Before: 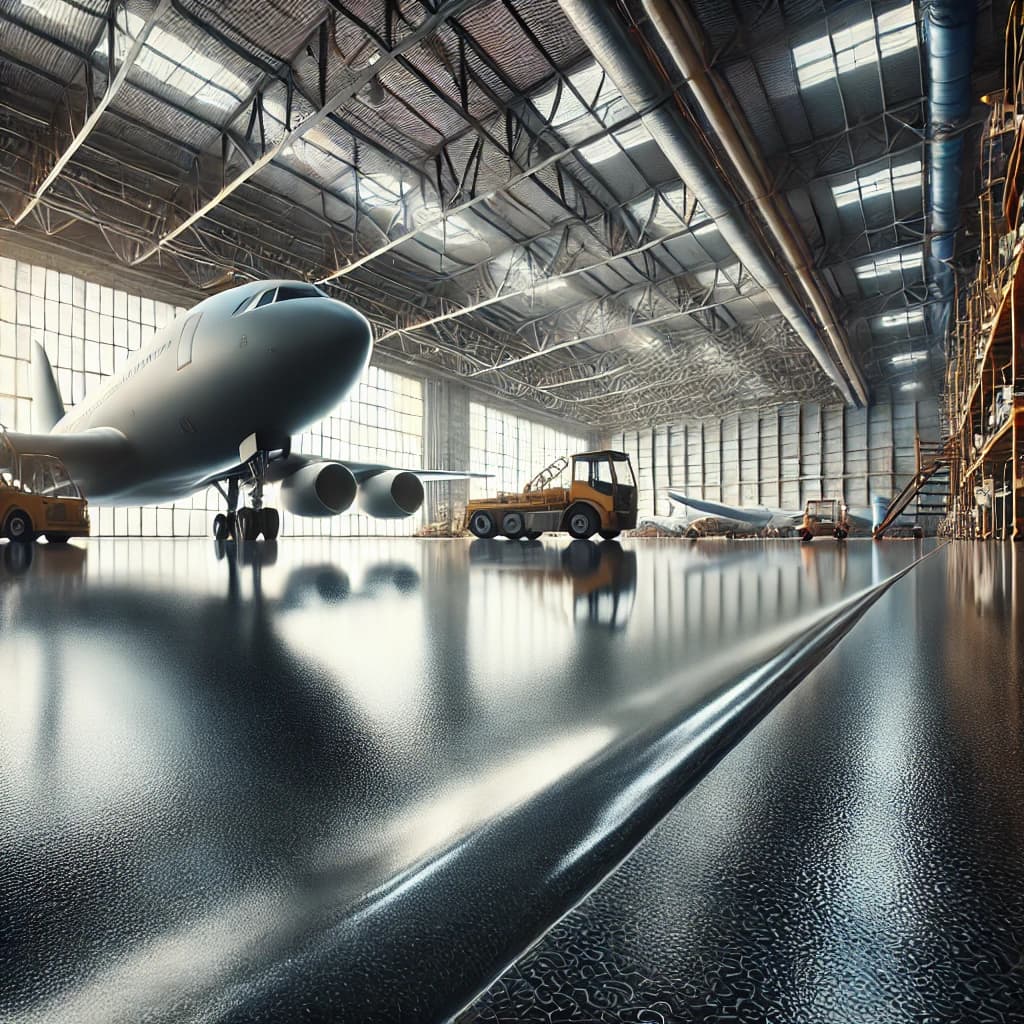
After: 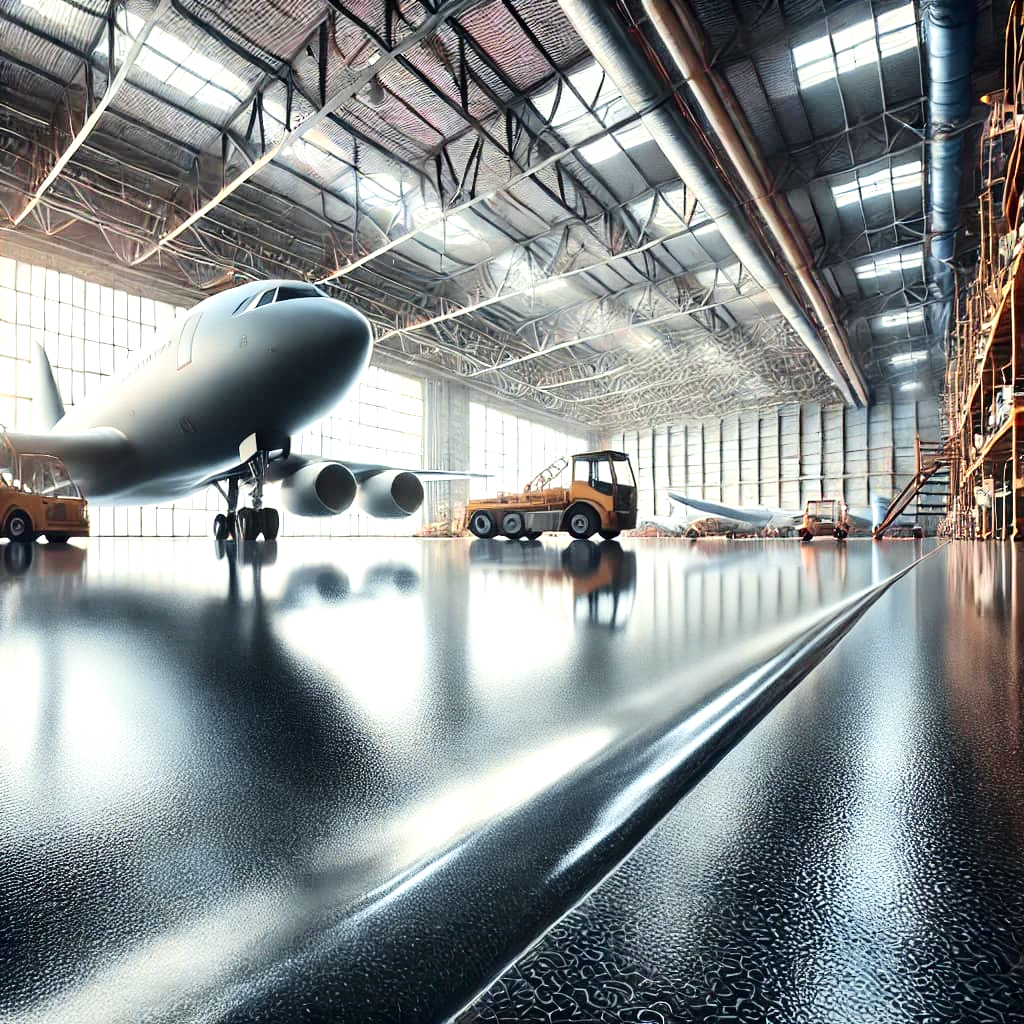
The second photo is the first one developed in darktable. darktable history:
velvia: strength 15%
exposure: exposure 1 EV, compensate highlight preservation false
tone curve: curves: ch0 [(0, 0) (0.049, 0.01) (0.154, 0.081) (0.491, 0.519) (0.748, 0.765) (1, 0.919)]; ch1 [(0, 0) (0.172, 0.123) (0.317, 0.272) (0.391, 0.424) (0.499, 0.497) (0.531, 0.541) (0.615, 0.608) (0.741, 0.783) (1, 1)]; ch2 [(0, 0) (0.411, 0.424) (0.483, 0.478) (0.546, 0.532) (0.652, 0.633) (1, 1)], color space Lab, independent channels, preserve colors none
